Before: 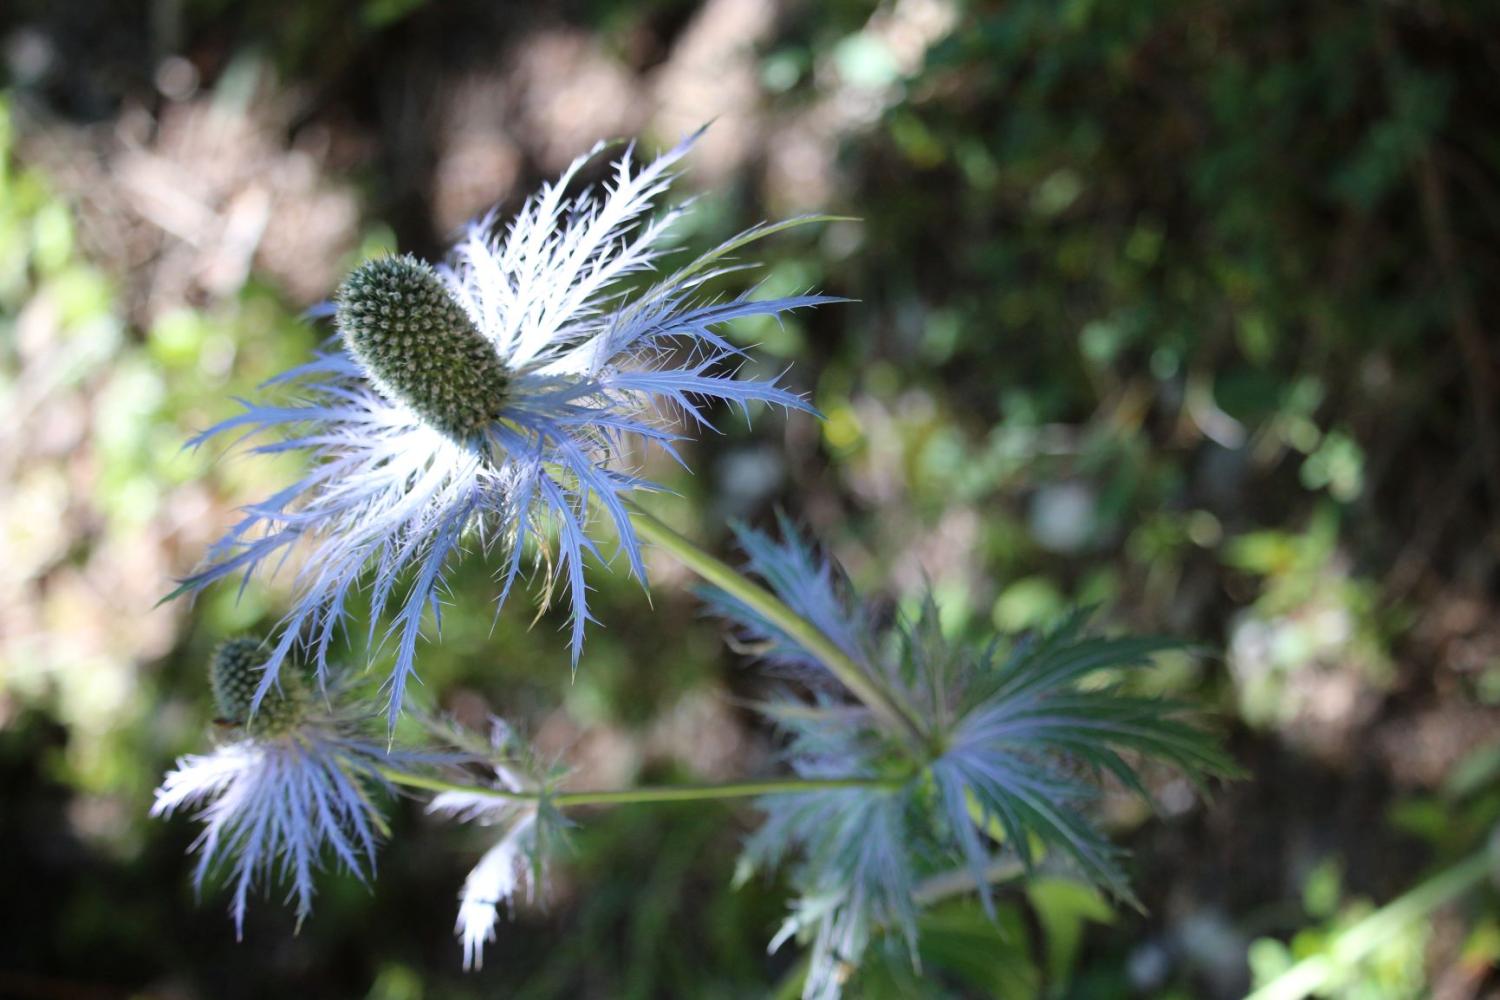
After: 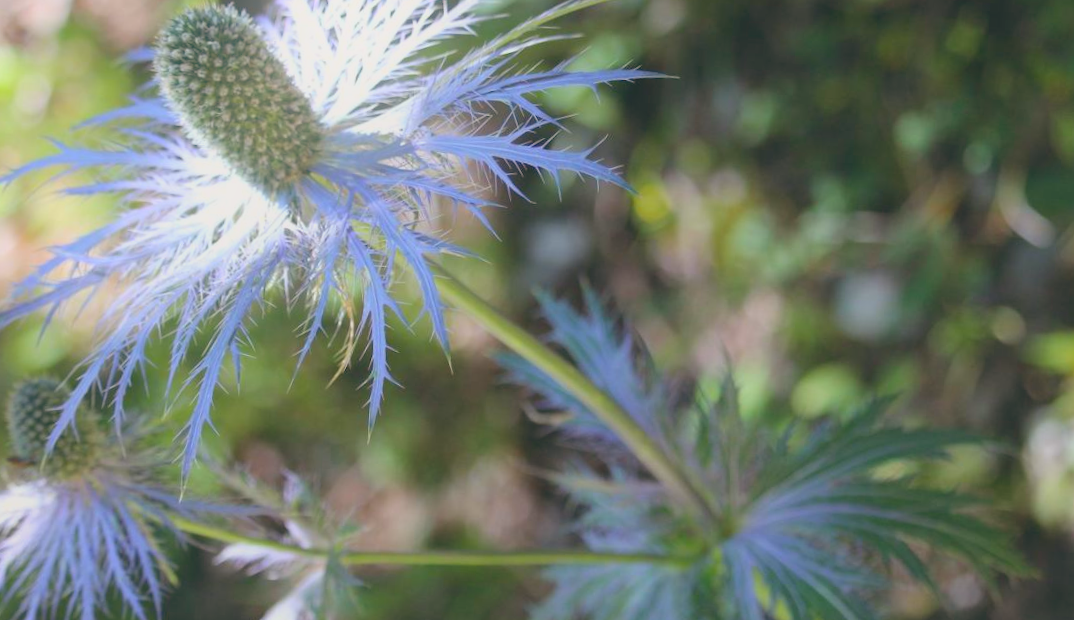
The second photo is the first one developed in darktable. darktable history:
exposure: exposure 0.2 EV, compensate highlight preservation false
contrast brightness saturation: contrast -0.28
crop and rotate: angle -3.37°, left 9.79%, top 20.73%, right 12.42%, bottom 11.82%
color balance: lift [1, 0.998, 1.001, 1.002], gamma [1, 1.02, 1, 0.98], gain [1, 1.02, 1.003, 0.98]
bloom: on, module defaults
